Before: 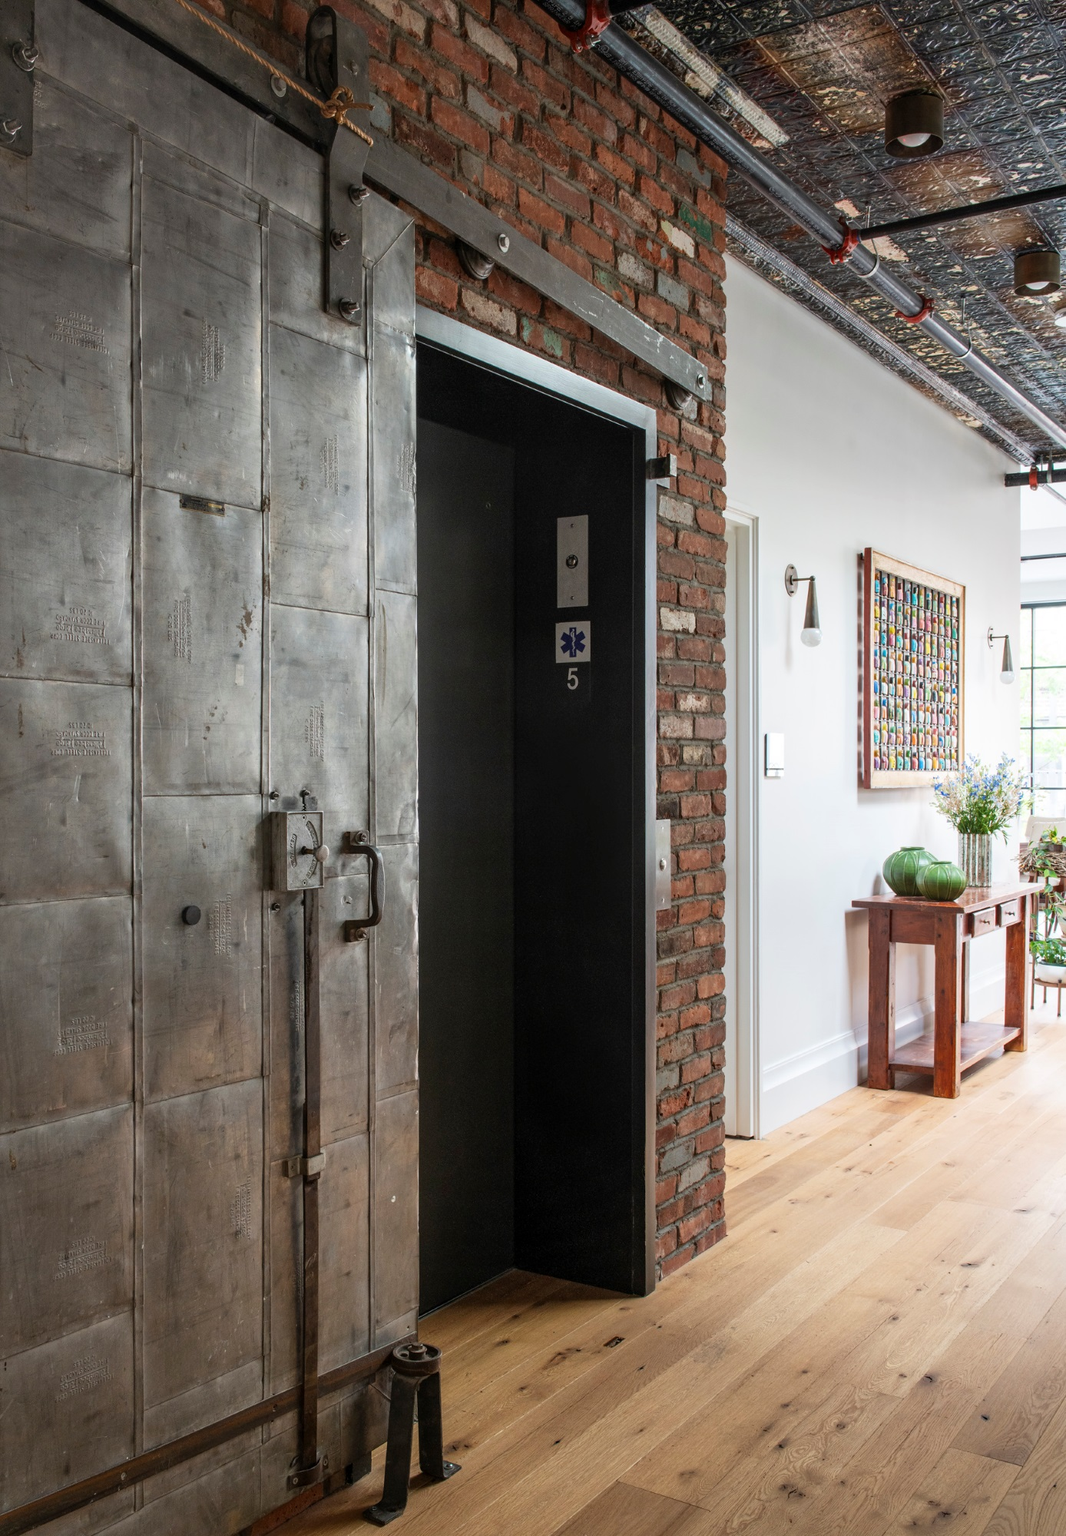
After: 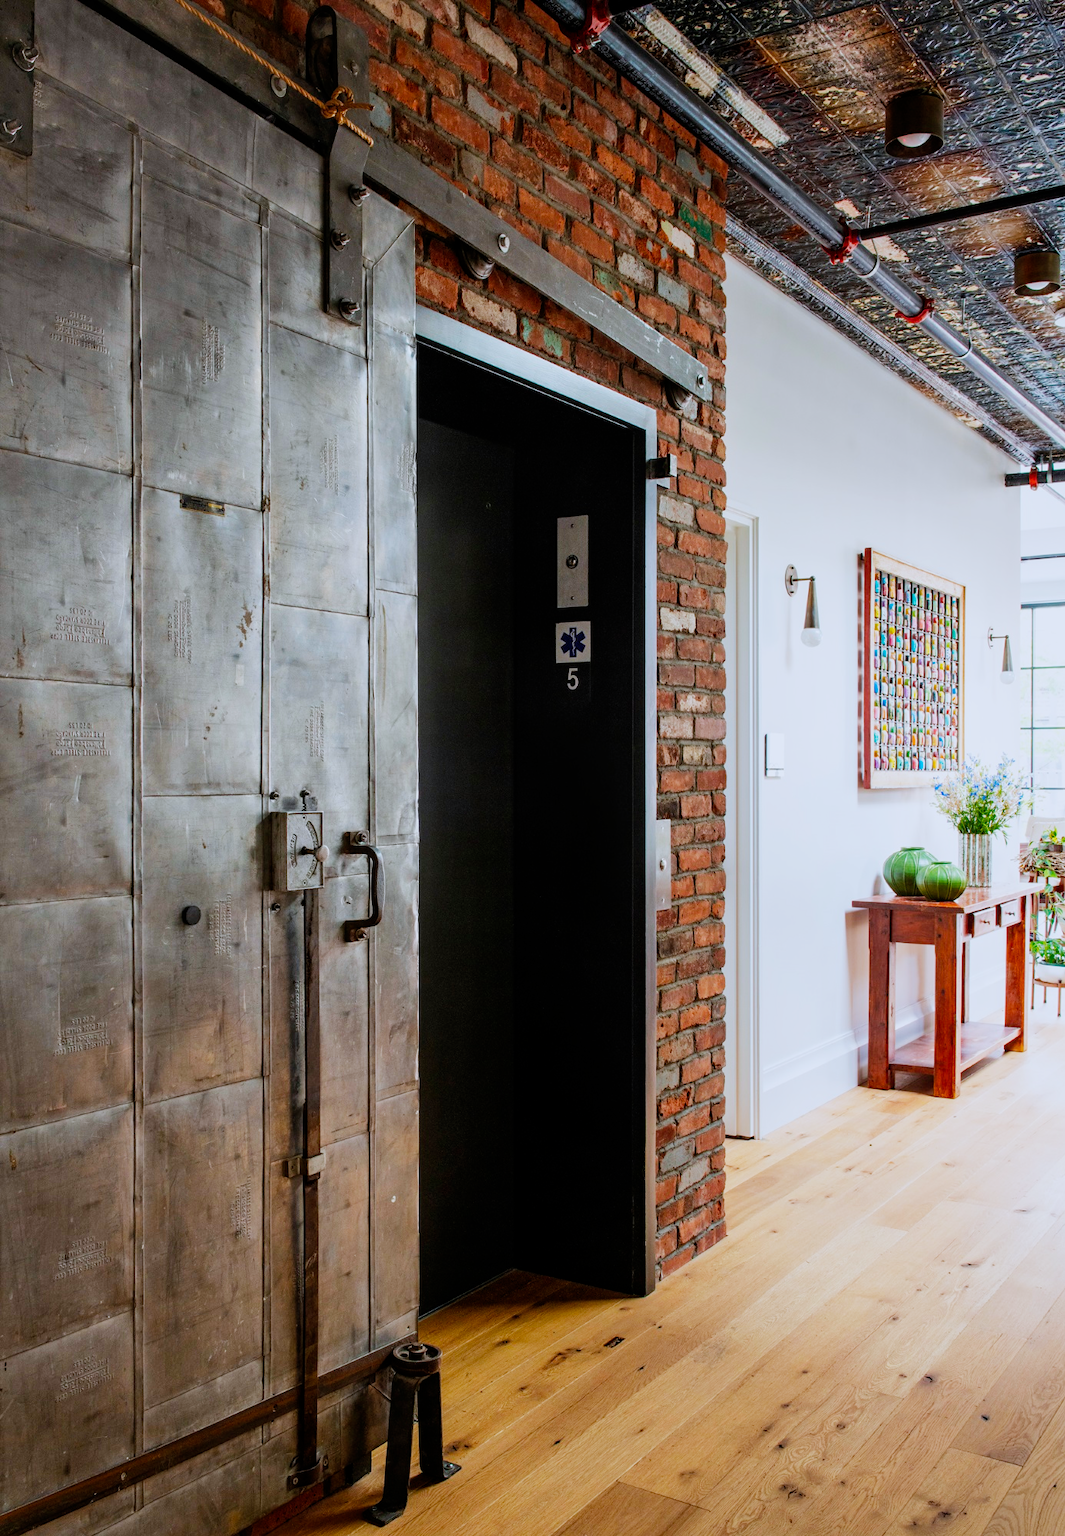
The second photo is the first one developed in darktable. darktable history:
filmic rgb: black relative exposure -16 EV, white relative exposure 5.31 EV, hardness 5.9, contrast 1.25, preserve chrominance no, color science v5 (2021)
color correction: highlights a* -0.772, highlights b* -8.92
color balance rgb: perceptual saturation grading › global saturation 25%, perceptual brilliance grading › mid-tones 10%, perceptual brilliance grading › shadows 15%, global vibrance 20%
